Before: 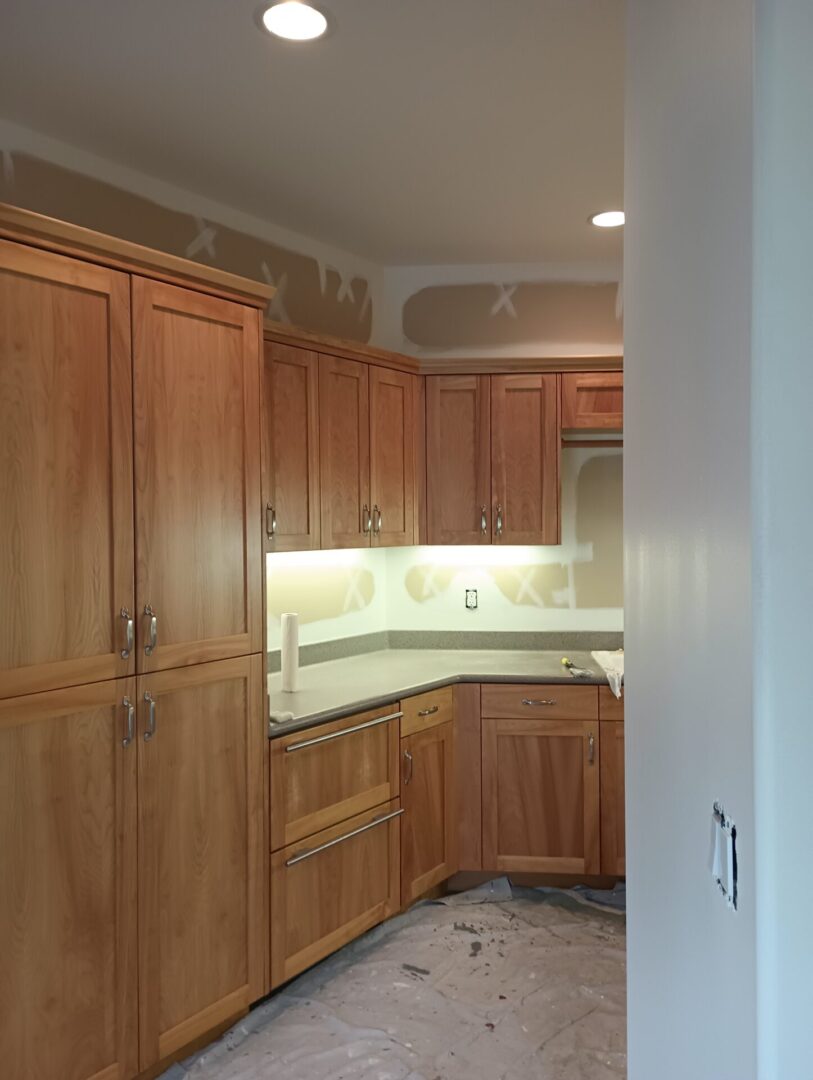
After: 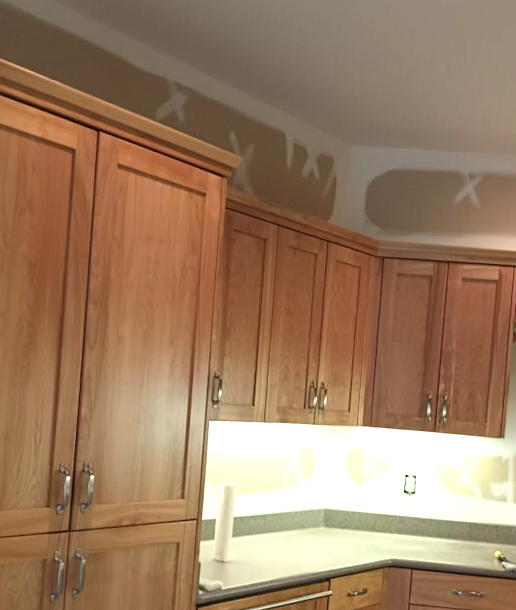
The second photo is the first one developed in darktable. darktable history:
crop and rotate: angle -4.94°, left 2.222%, top 6.834%, right 27.205%, bottom 30.425%
tone equalizer: -8 EV -0.717 EV, -7 EV -0.711 EV, -6 EV -0.572 EV, -5 EV -0.415 EV, -3 EV 0.37 EV, -2 EV 0.6 EV, -1 EV 0.699 EV, +0 EV 0.752 EV, mask exposure compensation -0.509 EV
shadows and highlights: low approximation 0.01, soften with gaussian
